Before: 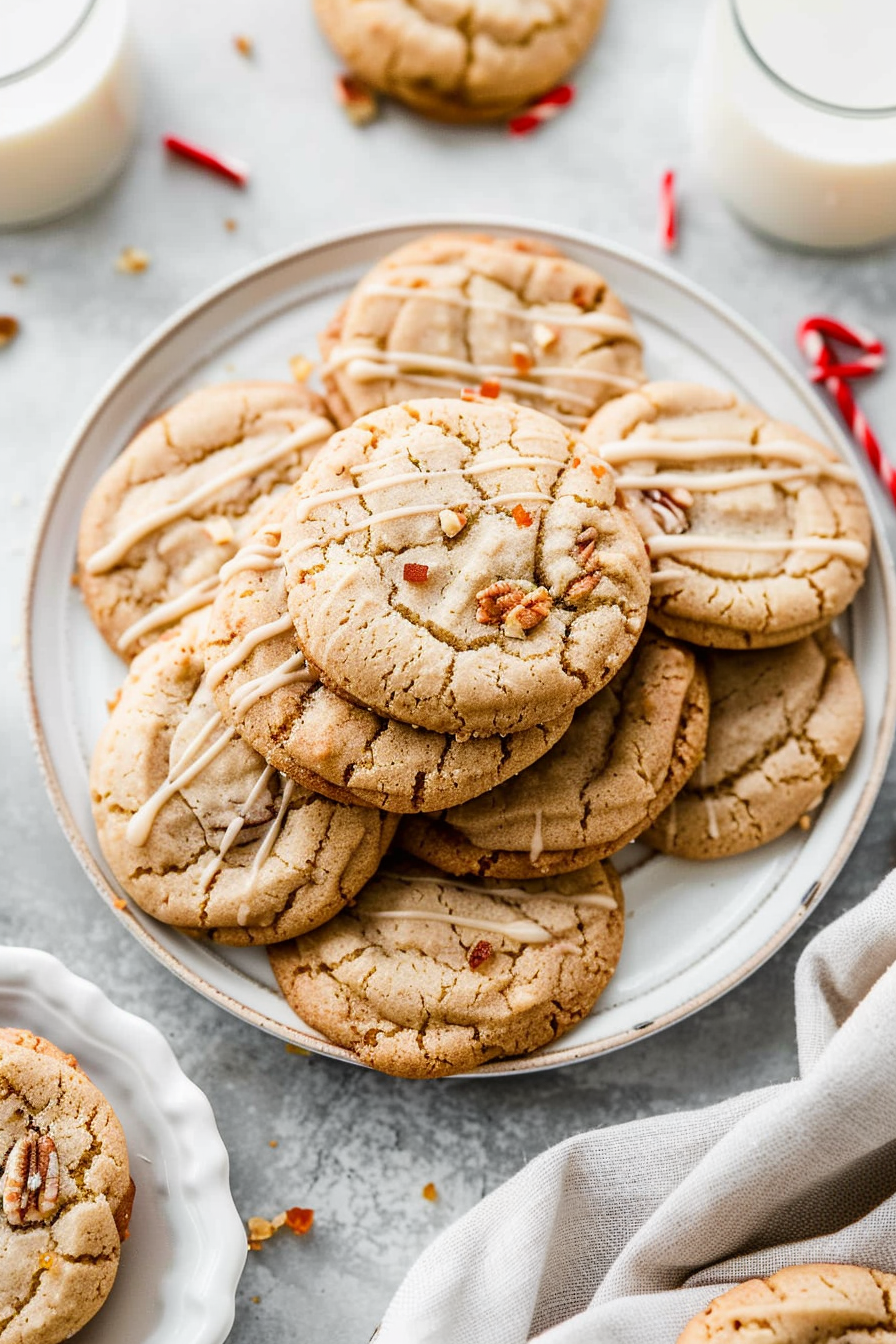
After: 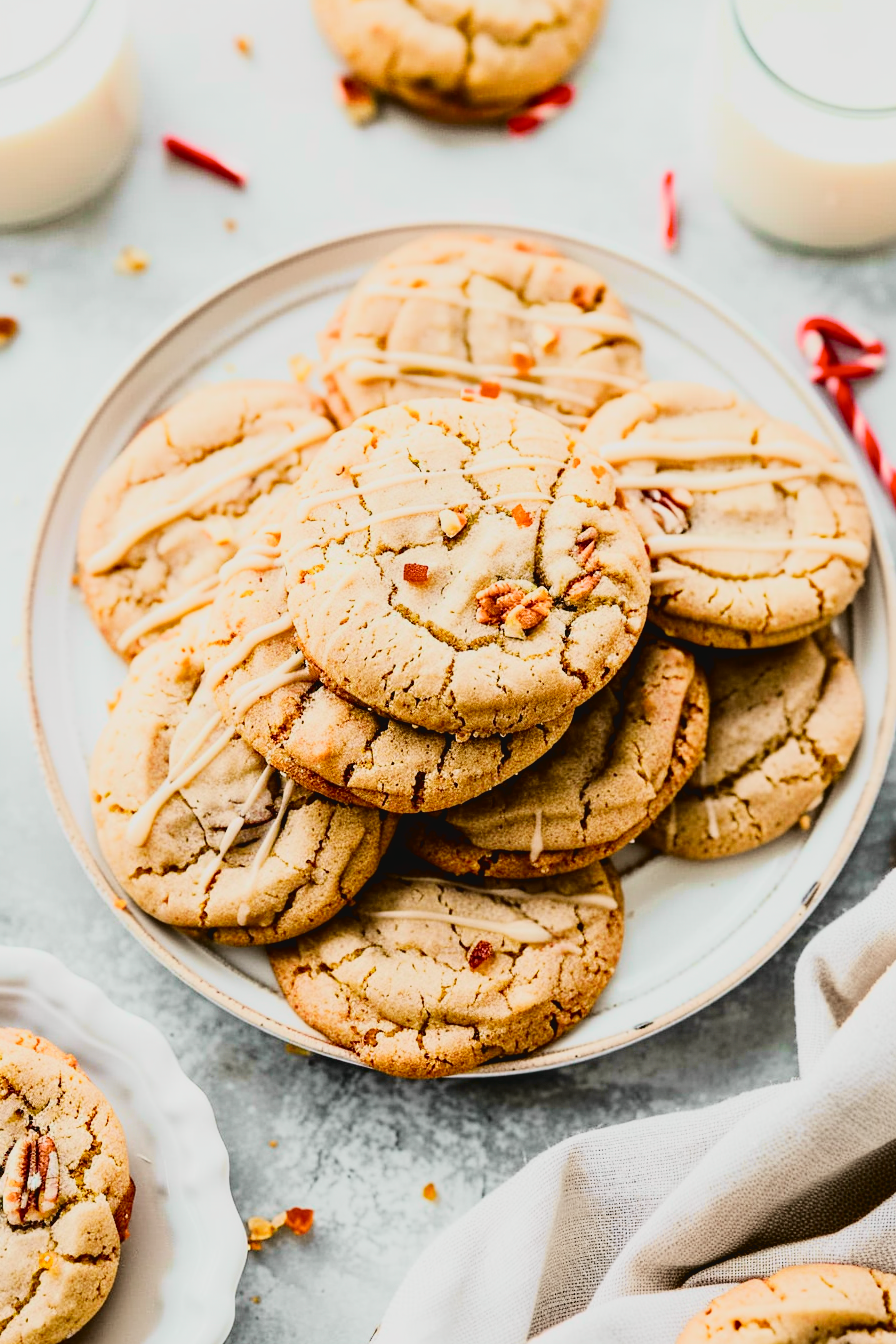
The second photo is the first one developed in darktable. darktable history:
filmic rgb: black relative exposure -7.65 EV, white relative exposure 4.56 EV, threshold 2.99 EV, hardness 3.61, enable highlight reconstruction true
tone curve: curves: ch0 [(0, 0.036) (0.037, 0.042) (0.167, 0.143) (0.433, 0.502) (0.531, 0.637) (0.696, 0.825) (0.856, 0.92) (1, 0.98)]; ch1 [(0, 0) (0.424, 0.383) (0.482, 0.459) (0.501, 0.5) (0.522, 0.526) (0.559, 0.563) (0.604, 0.646) (0.715, 0.729) (1, 1)]; ch2 [(0, 0) (0.369, 0.388) (0.45, 0.48) (0.499, 0.502) (0.504, 0.504) (0.512, 0.526) (0.581, 0.595) (0.708, 0.786) (1, 1)], color space Lab, independent channels, preserve colors none
